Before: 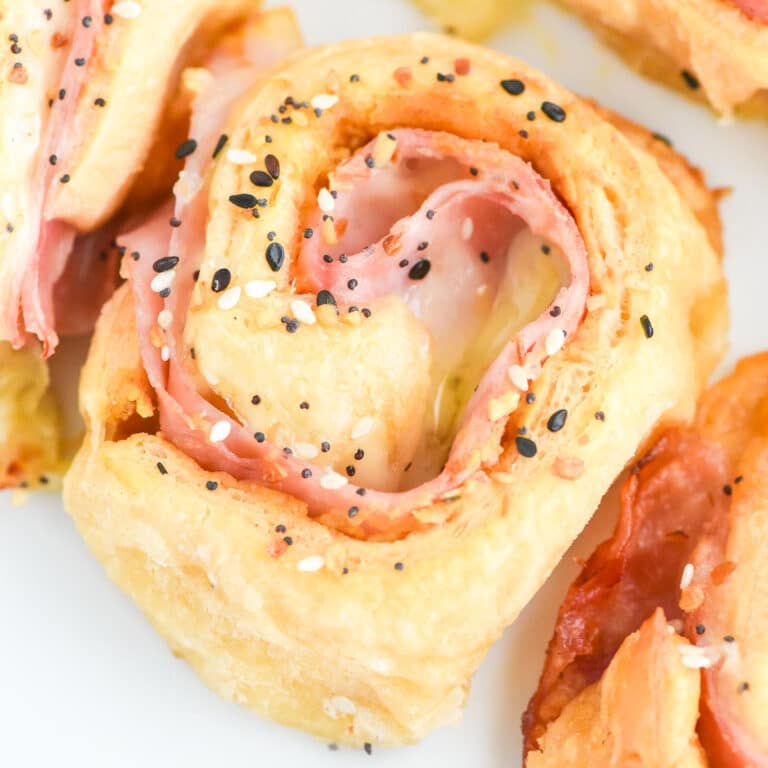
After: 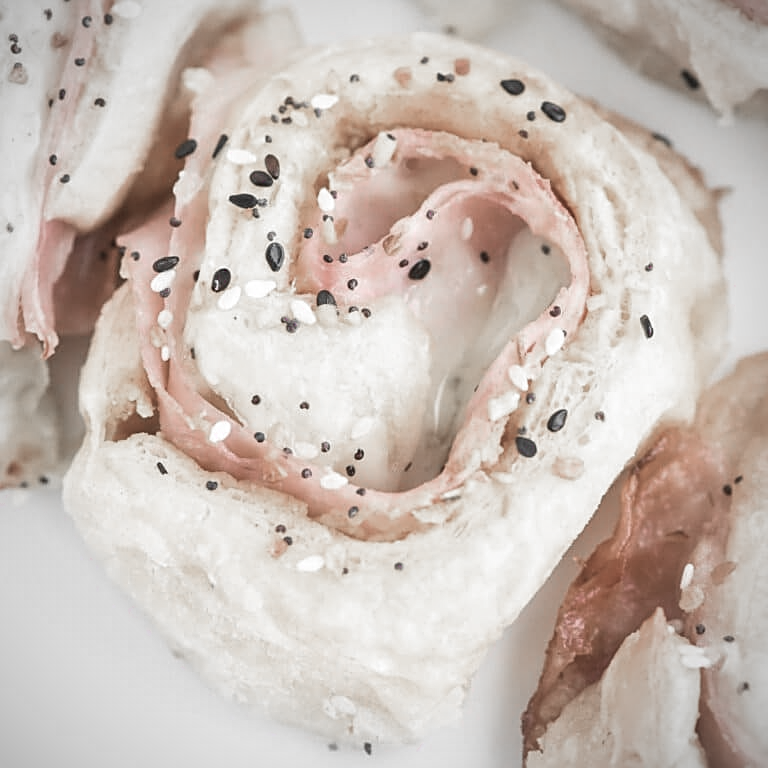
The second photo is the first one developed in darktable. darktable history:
sharpen: on, module defaults
color zones: curves: ch0 [(0, 0.278) (0.143, 0.5) (0.286, 0.5) (0.429, 0.5) (0.571, 0.5) (0.714, 0.5) (0.857, 0.5) (1, 0.5)]; ch1 [(0, 1) (0.143, 0.165) (0.286, 0) (0.429, 0) (0.571, 0) (0.714, 0) (0.857, 0.5) (1, 0.5)]; ch2 [(0, 0.508) (0.143, 0.5) (0.286, 0.5) (0.429, 0.5) (0.571, 0.5) (0.714, 0.5) (0.857, 0.5) (1, 0.5)]
vignetting: fall-off radius 59.71%, automatic ratio true
